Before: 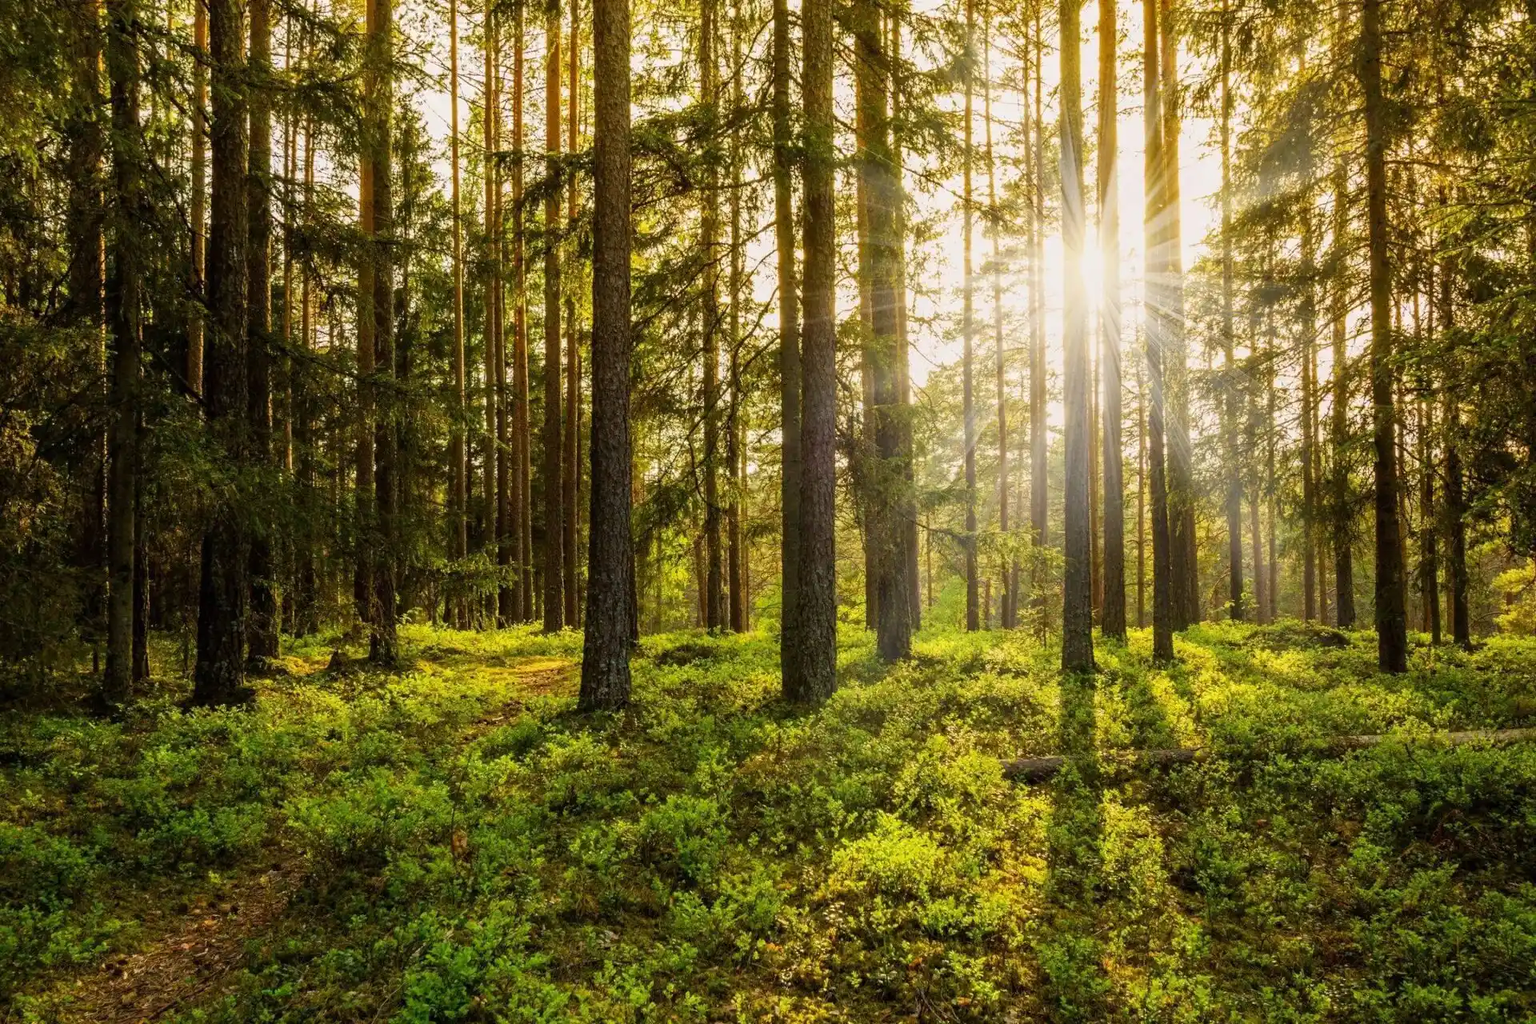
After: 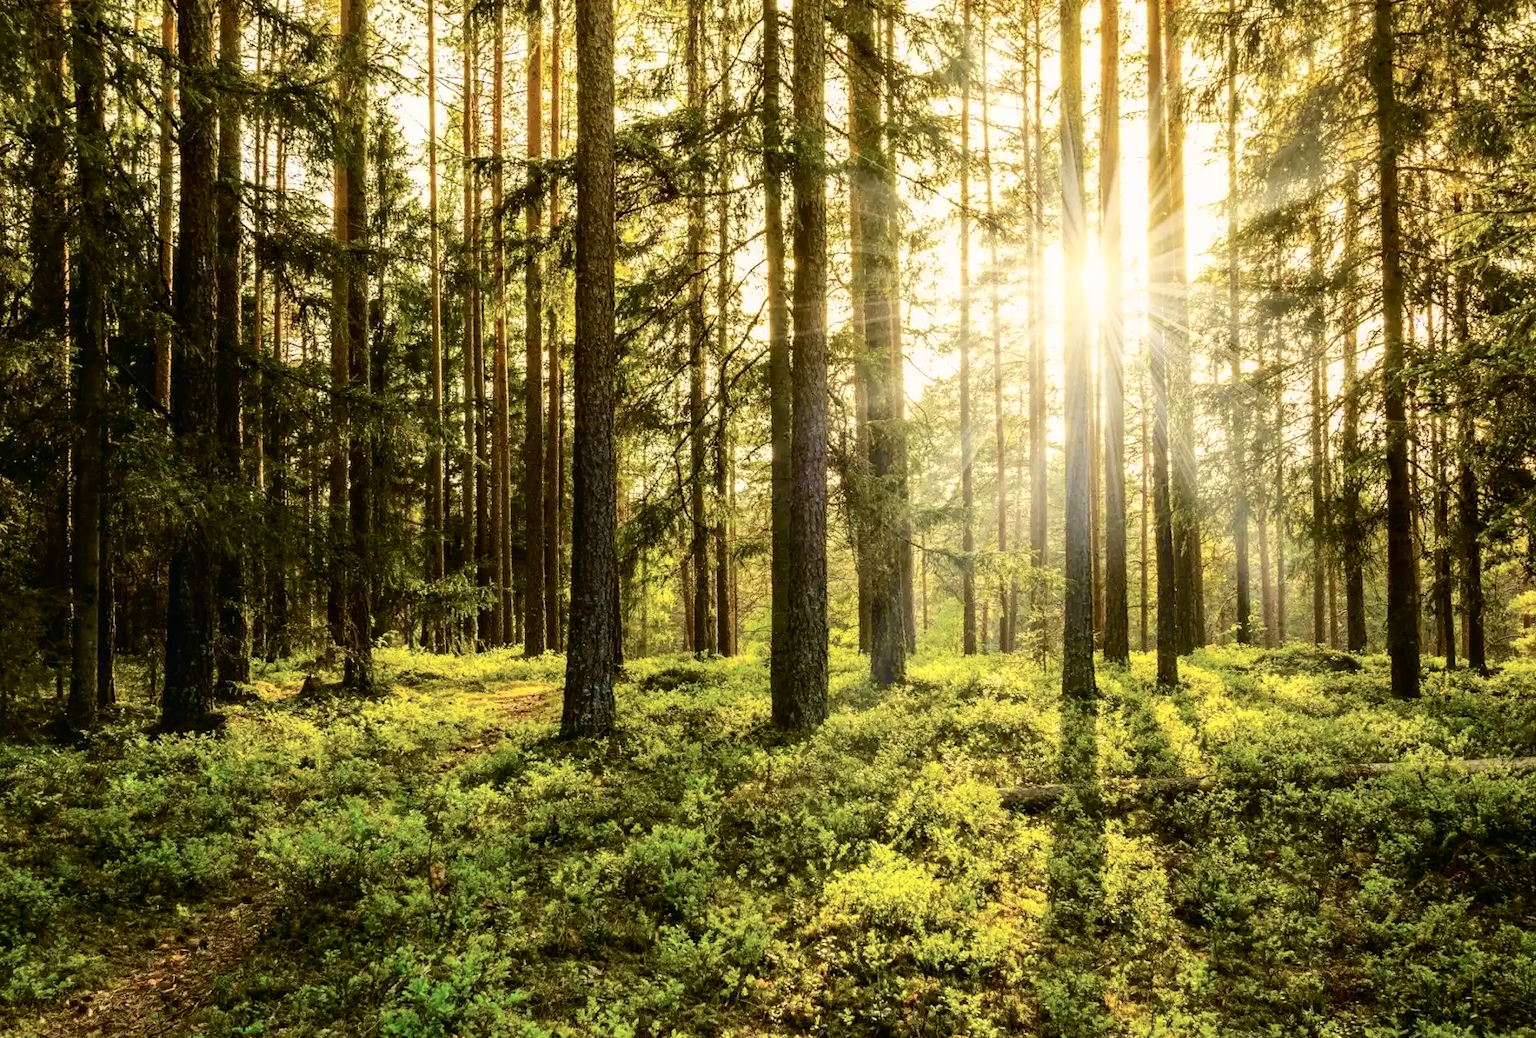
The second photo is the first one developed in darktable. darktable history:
tone curve: curves: ch0 [(0, 0.023) (0.087, 0.065) (0.184, 0.168) (0.45, 0.54) (0.57, 0.683) (0.722, 0.825) (0.877, 0.948) (1, 1)]; ch1 [(0, 0) (0.388, 0.369) (0.44, 0.45) (0.495, 0.491) (0.534, 0.528) (0.657, 0.655) (1, 1)]; ch2 [(0, 0) (0.353, 0.317) (0.408, 0.427) (0.5, 0.497) (0.534, 0.544) (0.576, 0.605) (0.625, 0.631) (1, 1)], color space Lab, independent channels, preserve colors none
local contrast: highlights 100%, shadows 100%, detail 120%, midtone range 0.2
crop and rotate: left 2.536%, right 1.107%, bottom 2.246%
